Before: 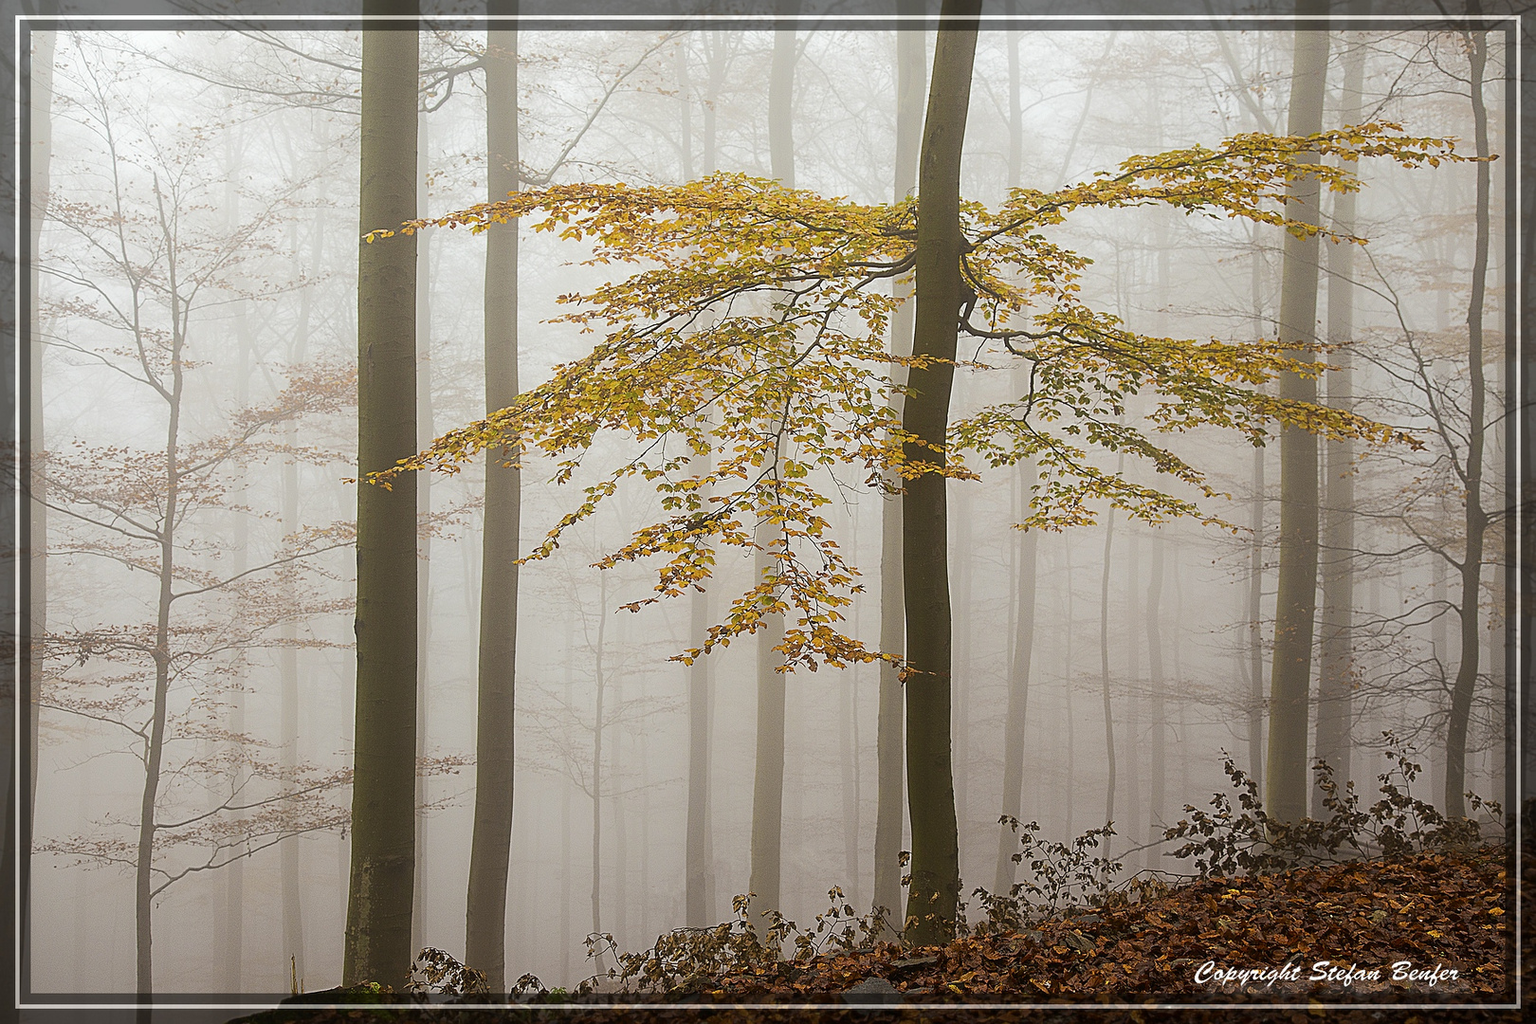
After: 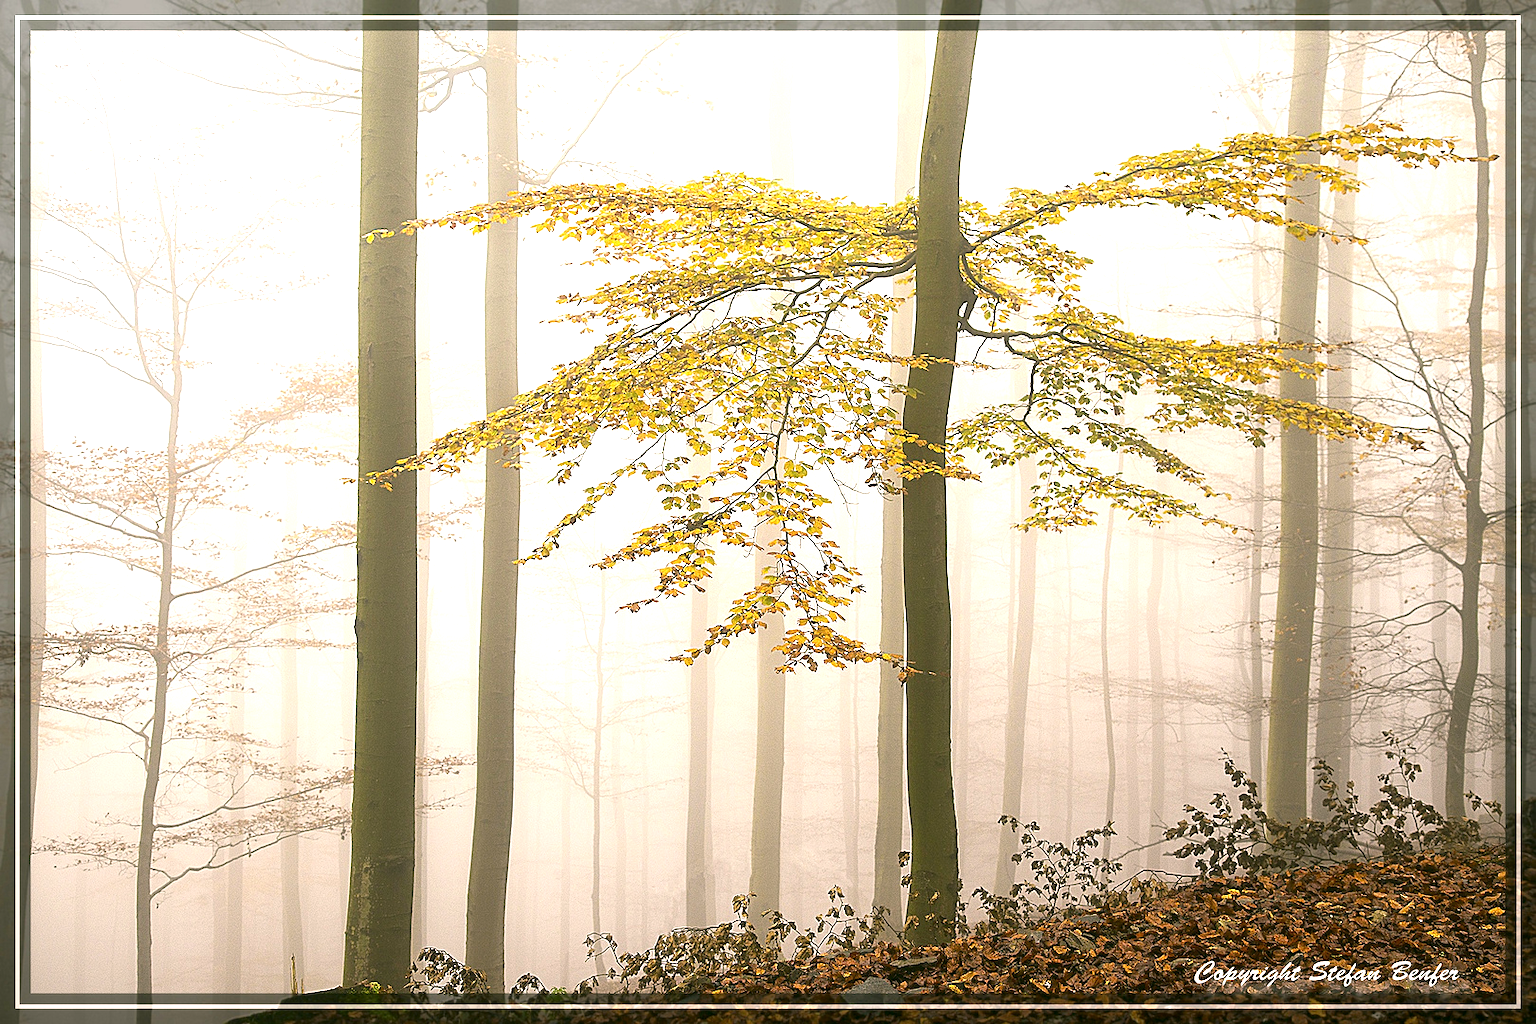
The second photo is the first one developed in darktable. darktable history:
exposure: black level correction 0, exposure 1.2 EV, compensate highlight preservation false
color correction: highlights a* 4.64, highlights b* 4.92, shadows a* -7.9, shadows b* 4.94
